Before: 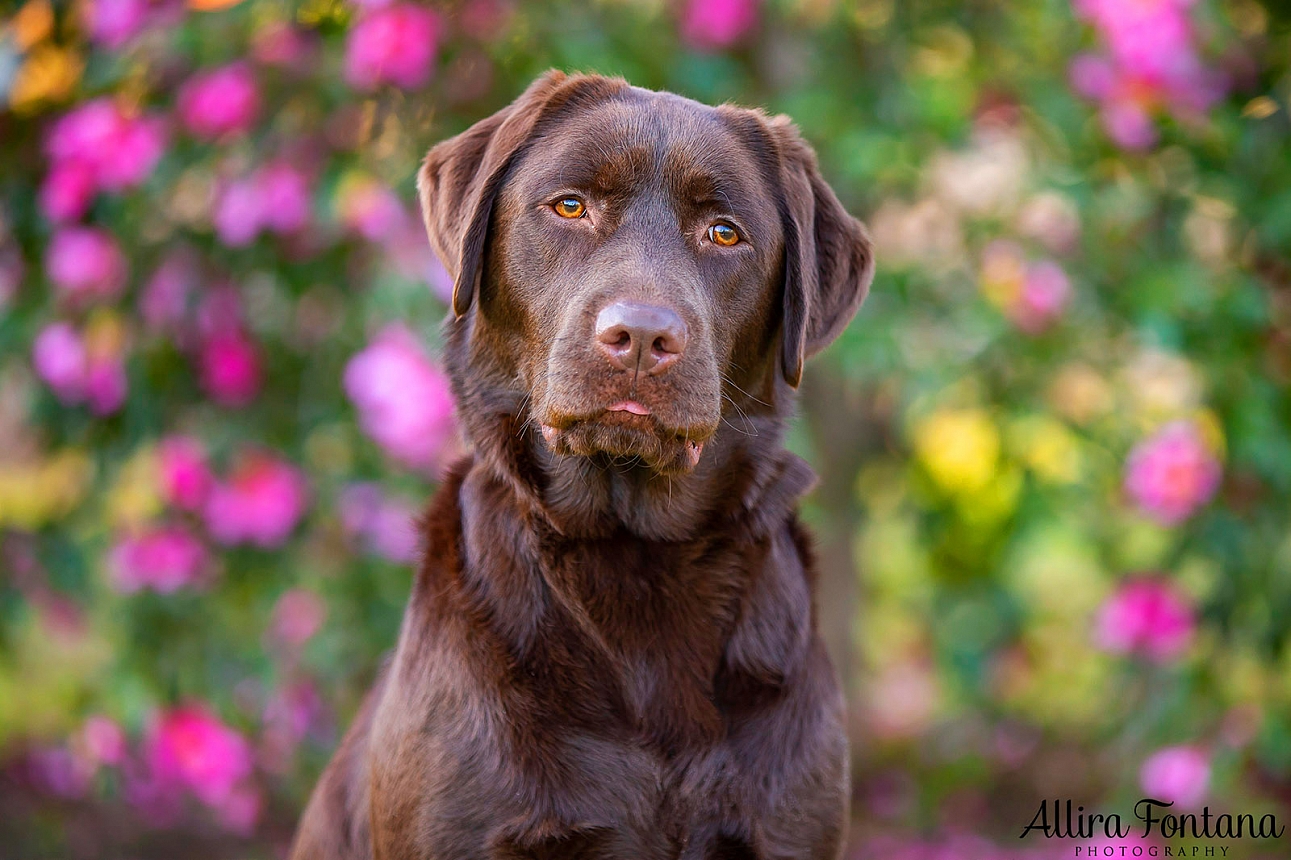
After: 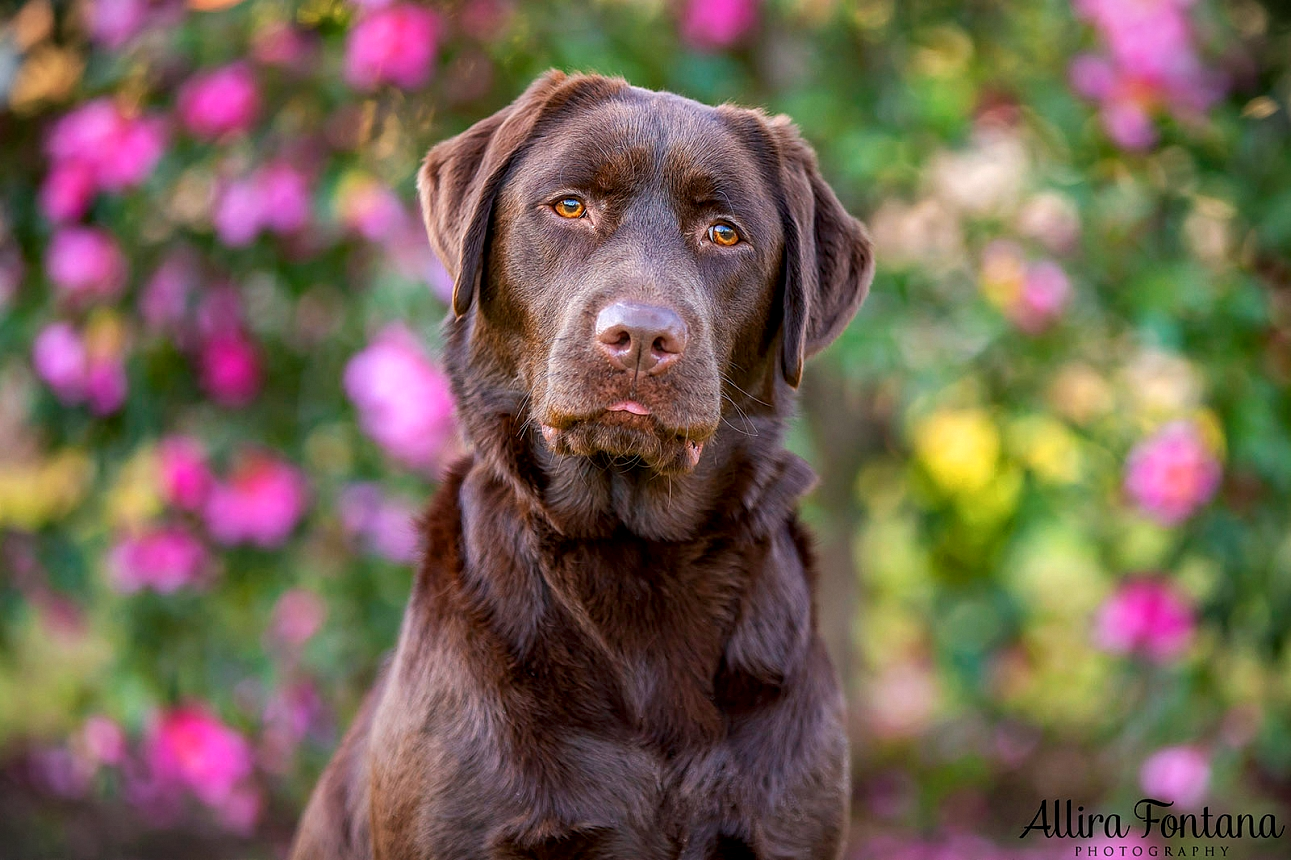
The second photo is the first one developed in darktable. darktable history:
local contrast: on, module defaults
vignetting: fall-off start 100%, brightness -0.282, width/height ratio 1.31
